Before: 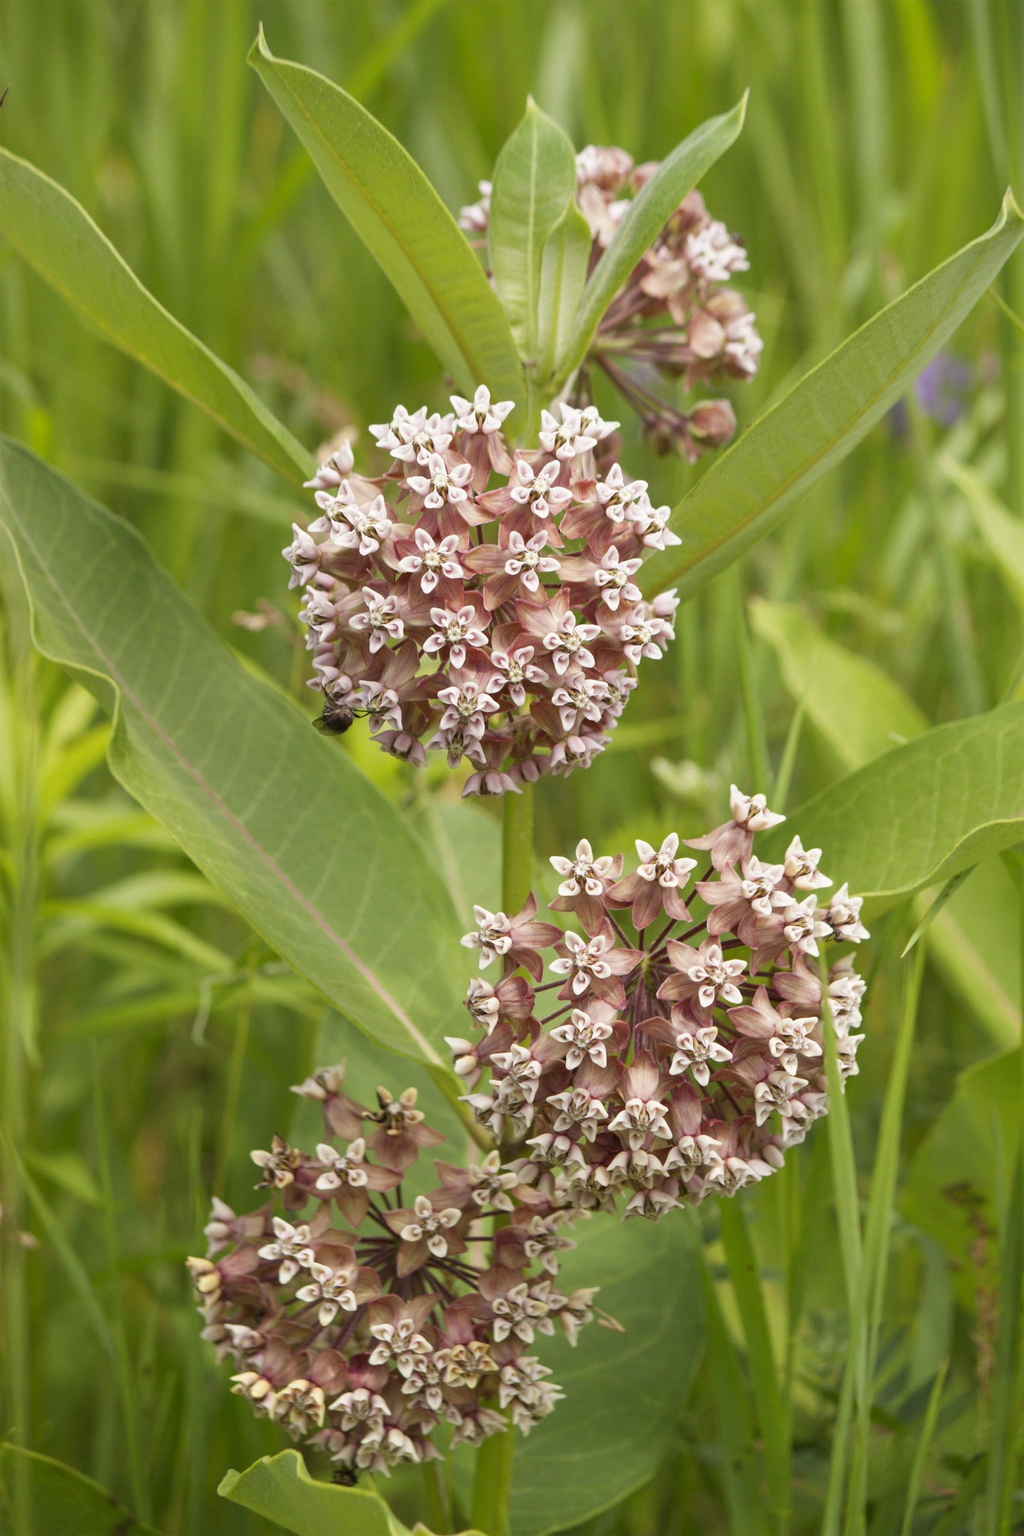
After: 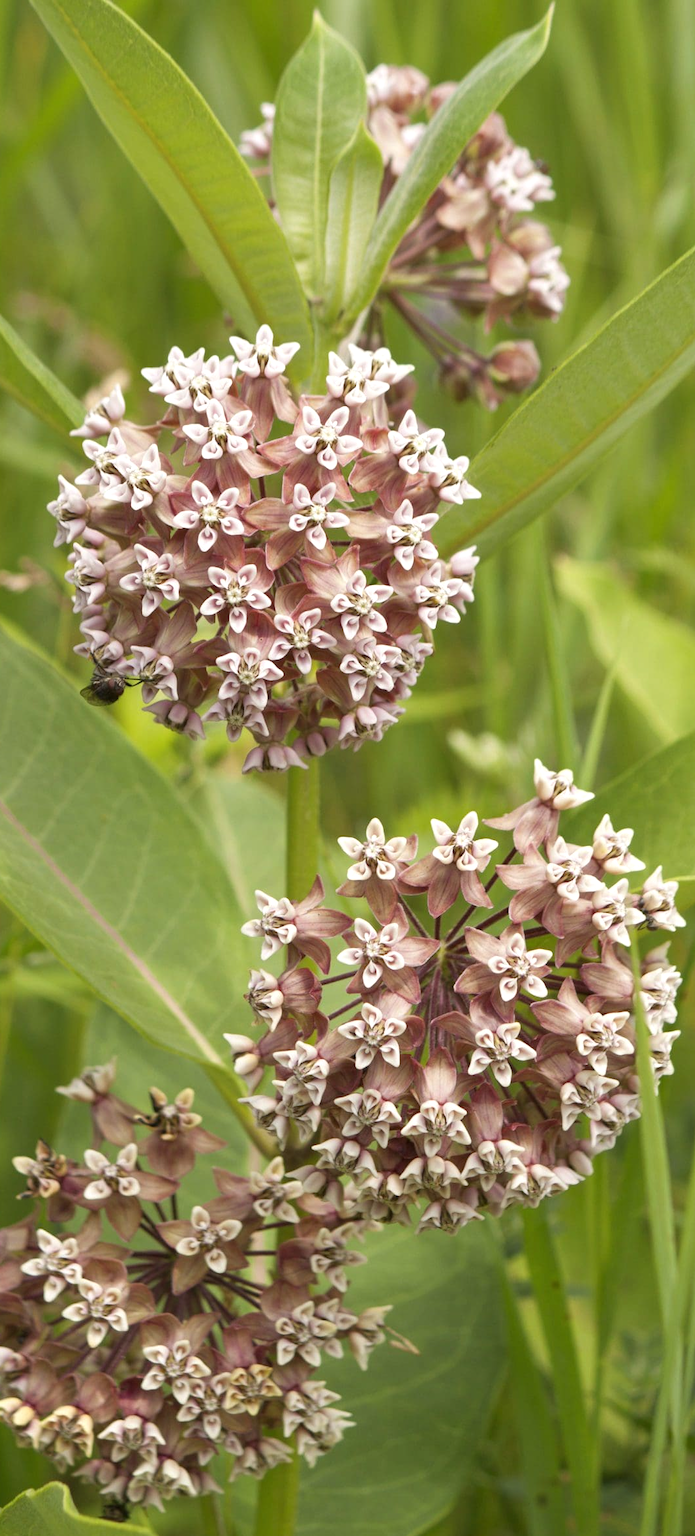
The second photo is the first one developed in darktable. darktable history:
exposure: exposure 0.211 EV, compensate highlight preservation false
levels: white 99.9%, levels [0, 0.51, 1]
crop and rotate: left 23.348%, top 5.632%, right 14.151%, bottom 2.361%
